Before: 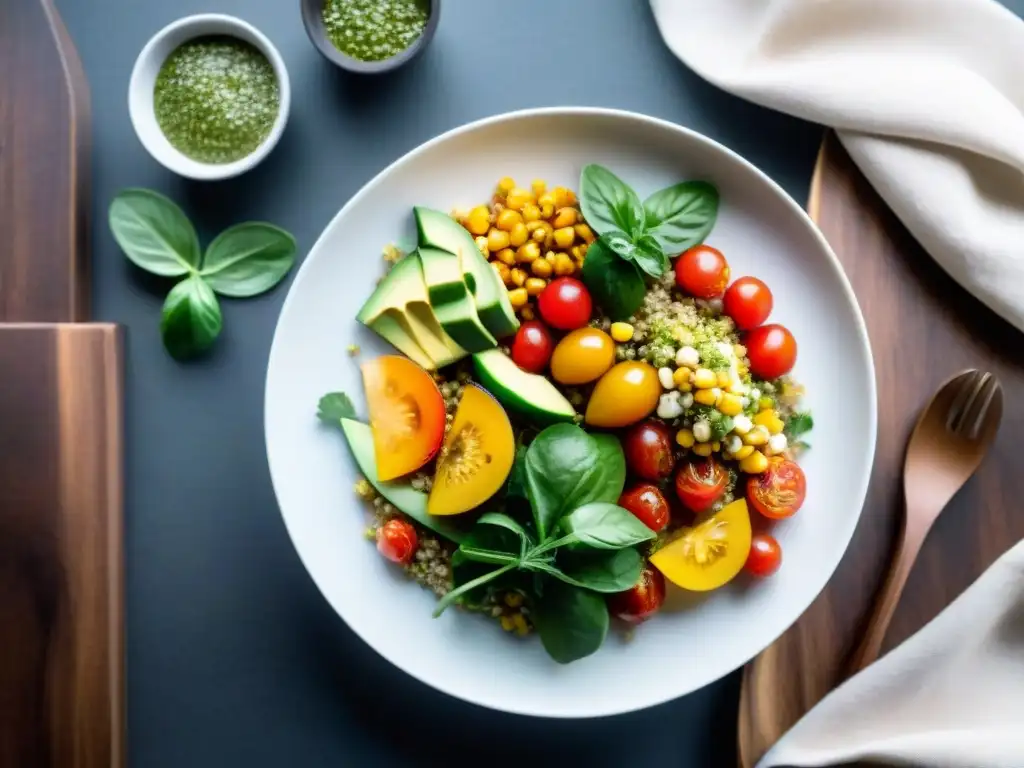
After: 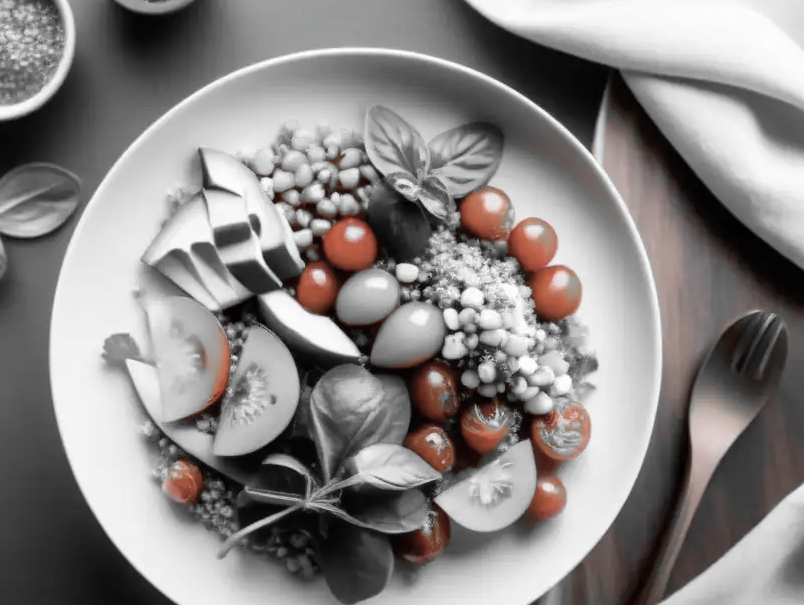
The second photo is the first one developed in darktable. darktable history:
crop and rotate: left 21.044%, top 7.761%, right 0.414%, bottom 13.341%
color zones: curves: ch1 [(0, 0.006) (0.094, 0.285) (0.171, 0.001) (0.429, 0.001) (0.571, 0.003) (0.714, 0.004) (0.857, 0.004) (1, 0.006)]
